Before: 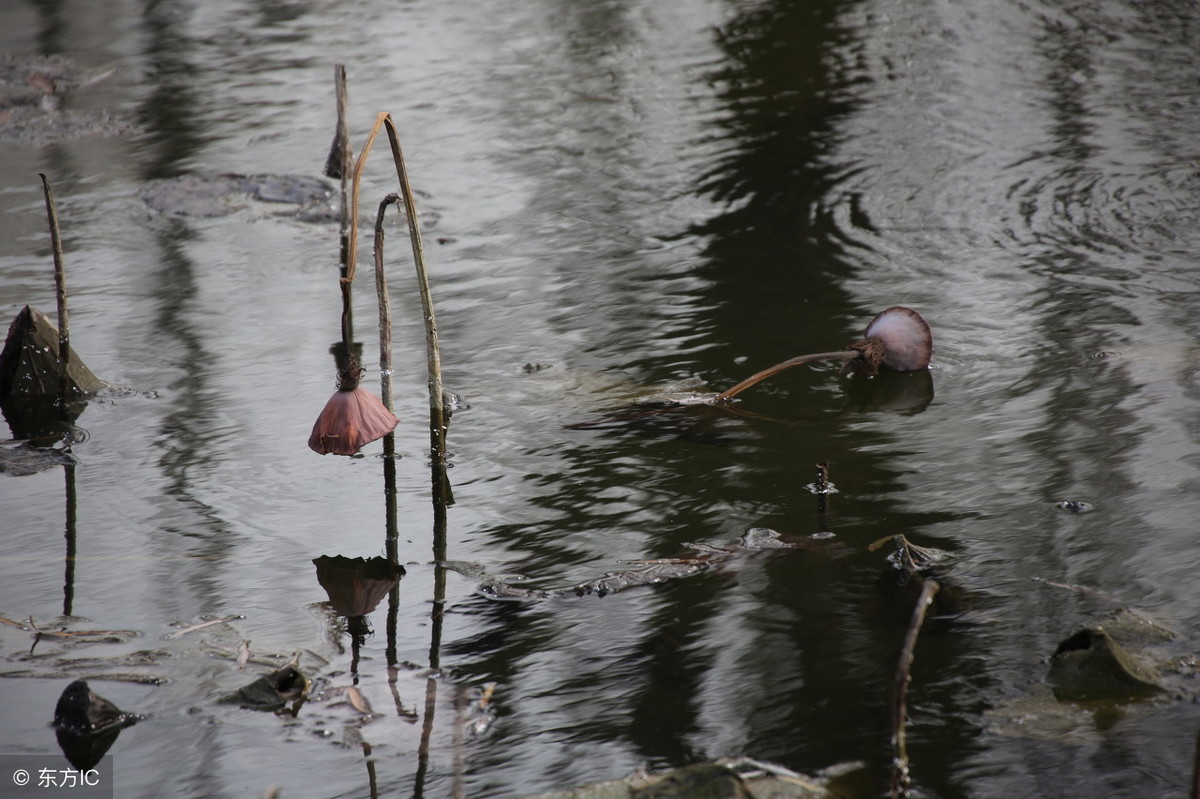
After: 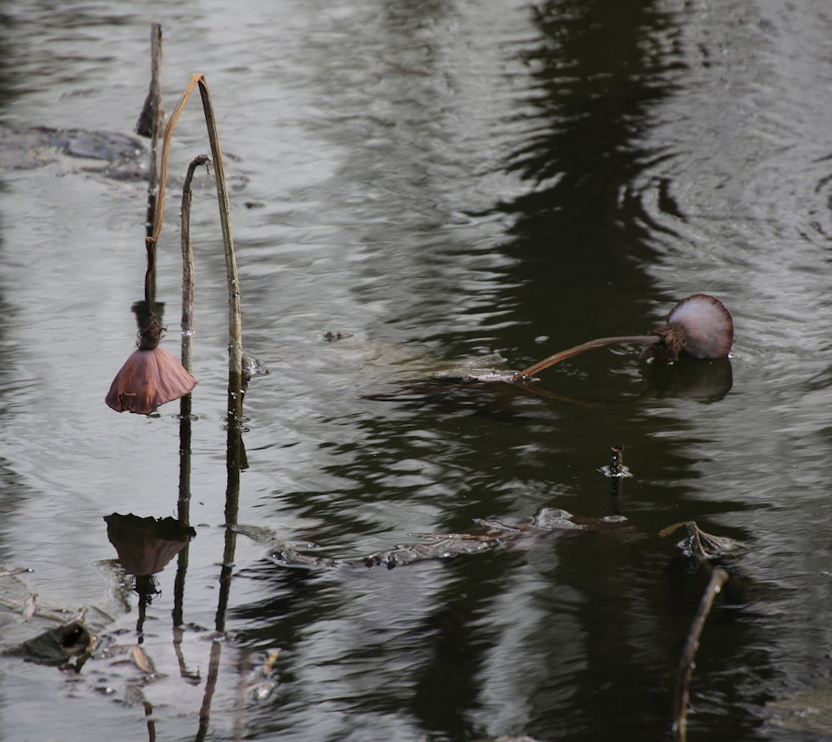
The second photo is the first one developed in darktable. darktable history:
crop and rotate: angle -2.96°, left 14.277%, top 0.029%, right 11.061%, bottom 0.015%
